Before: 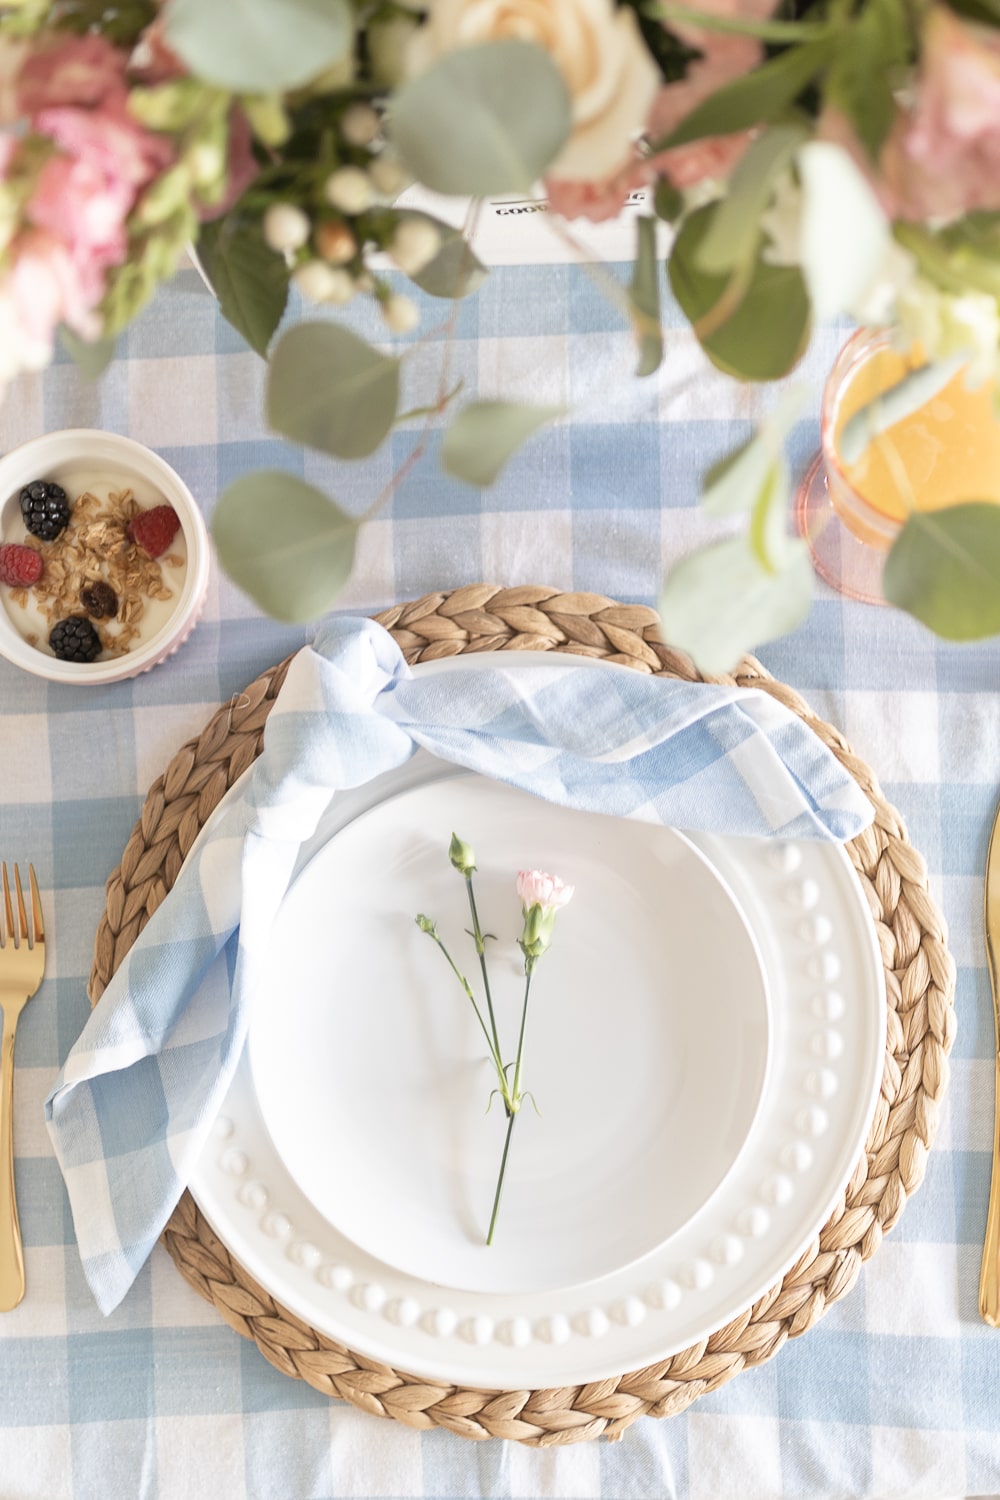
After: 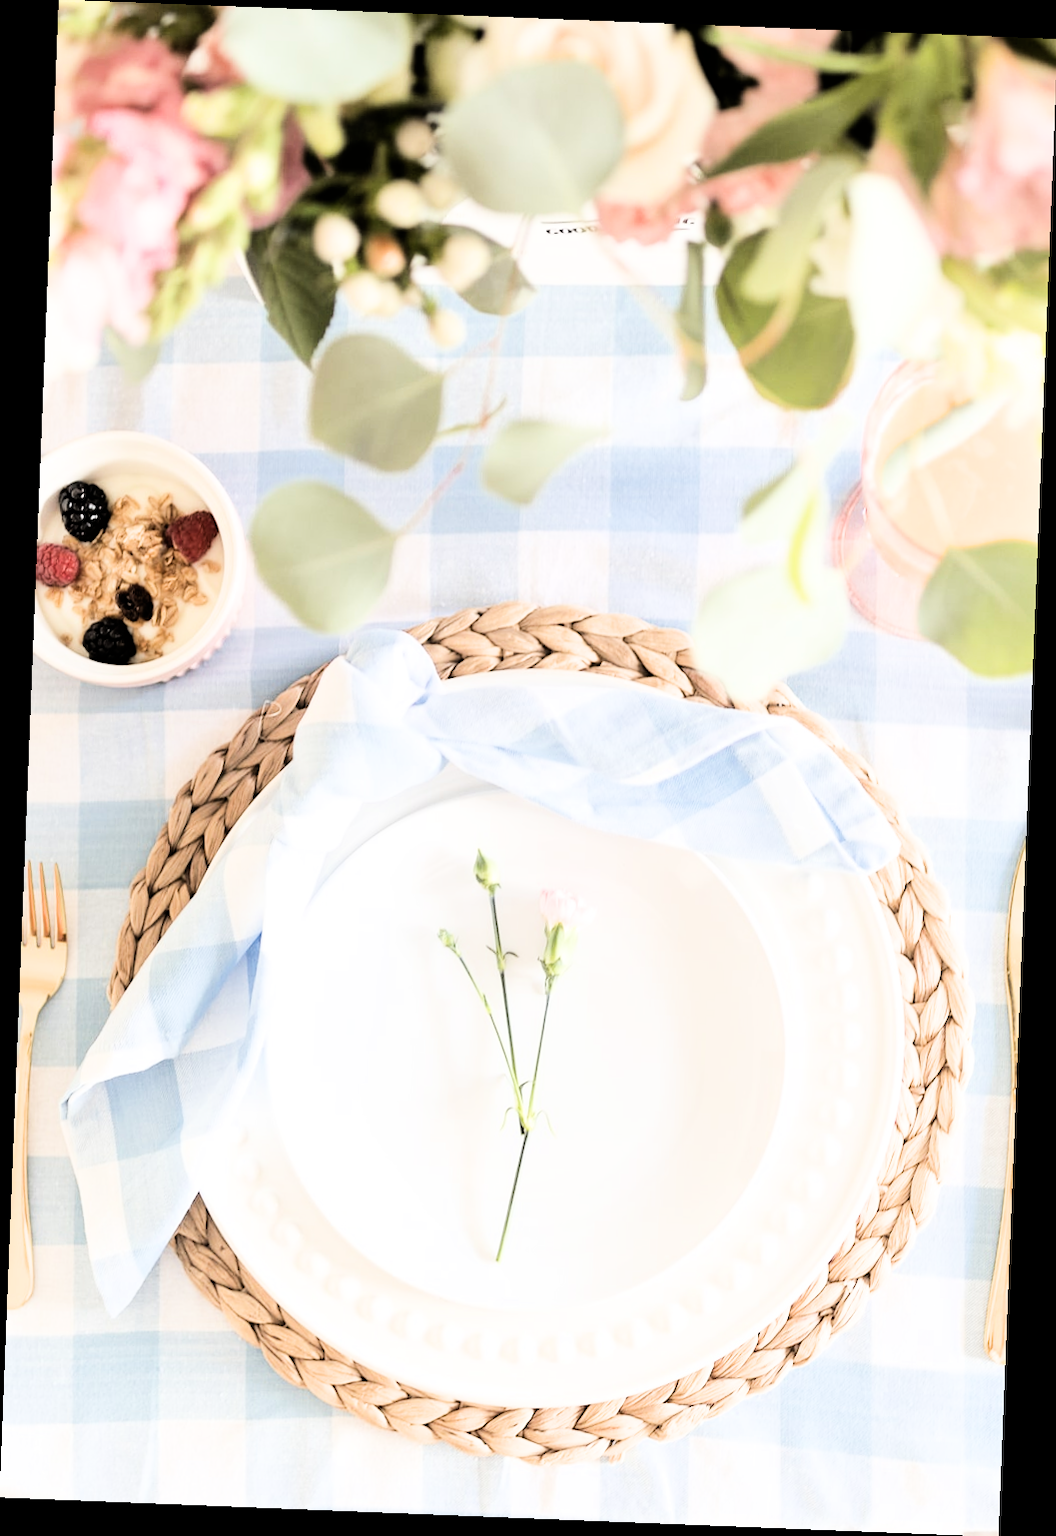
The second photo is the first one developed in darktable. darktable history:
tone equalizer: -8 EV -1.08 EV, -7 EV -1.01 EV, -6 EV -0.867 EV, -5 EV -0.578 EV, -3 EV 0.578 EV, -2 EV 0.867 EV, -1 EV 1.01 EV, +0 EV 1.08 EV, edges refinement/feathering 500, mask exposure compensation -1.57 EV, preserve details no
exposure: black level correction 0.001, exposure 0.5 EV, compensate exposure bias true, compensate highlight preservation false
rotate and perspective: rotation 2.27°, automatic cropping off
filmic rgb: black relative exposure -5 EV, hardness 2.88, contrast 1.3
